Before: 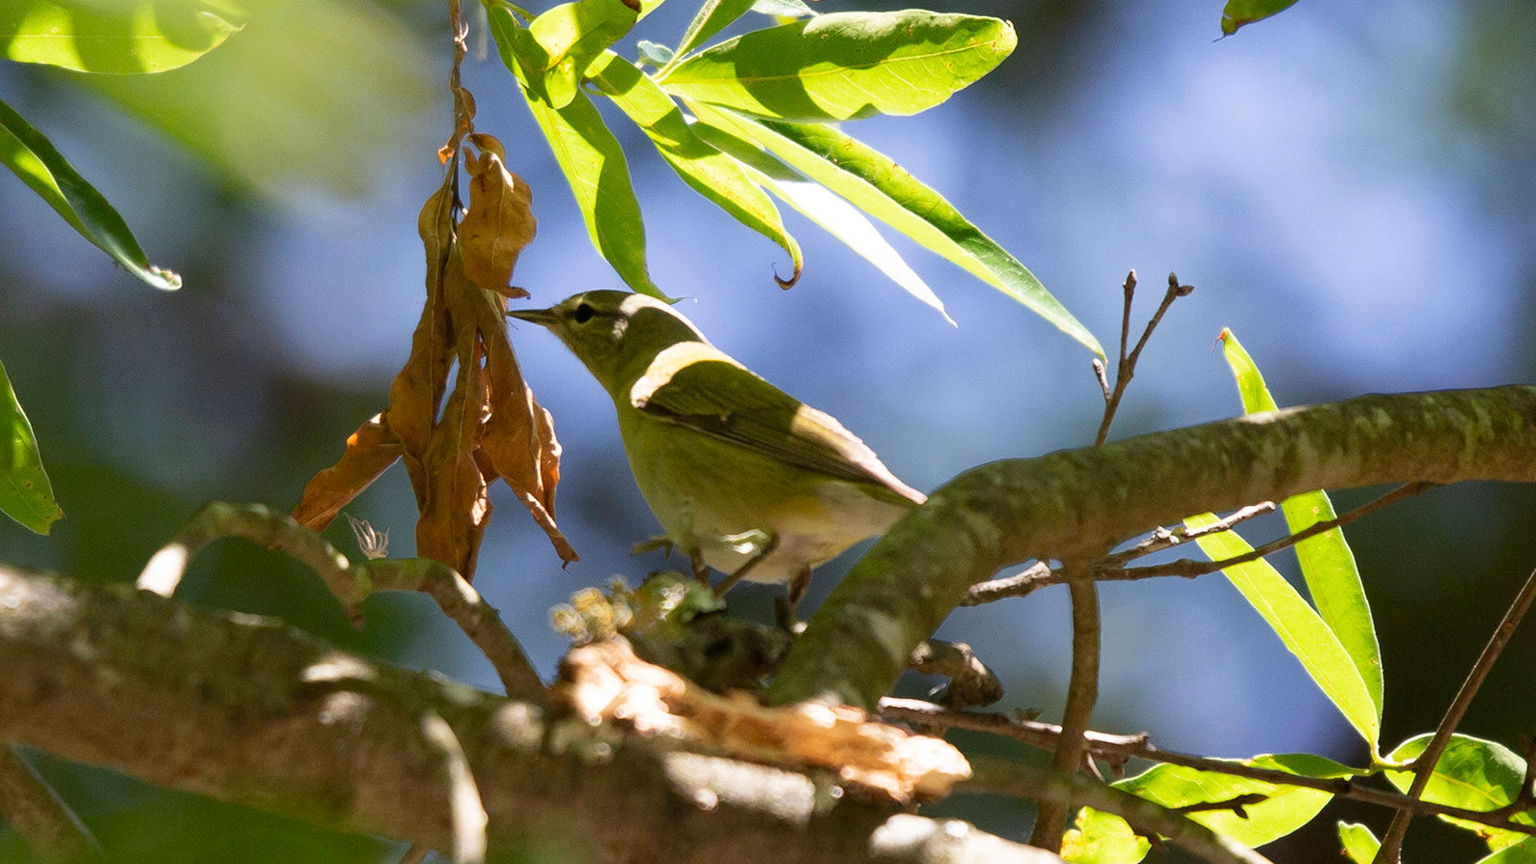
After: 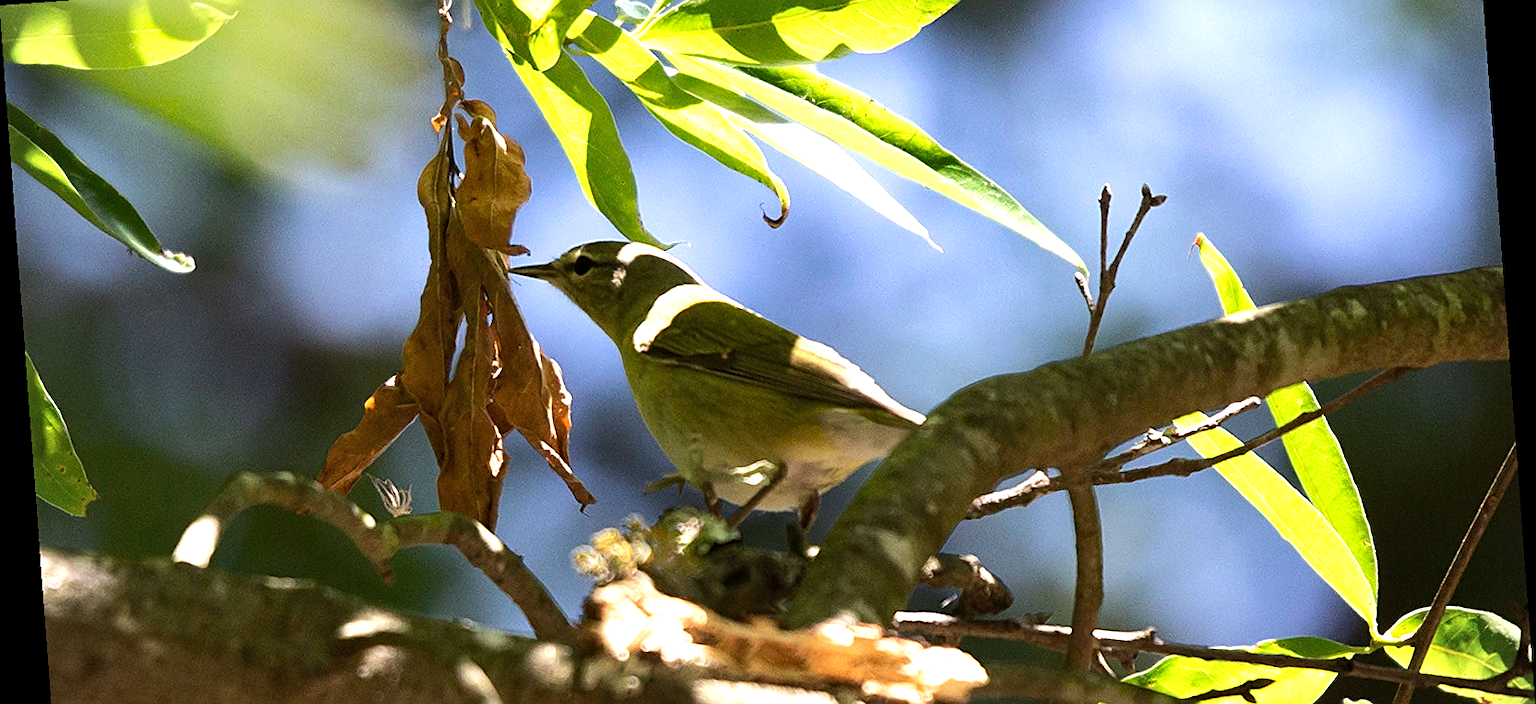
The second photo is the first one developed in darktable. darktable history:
rotate and perspective: rotation -4.25°, automatic cropping off
vignetting: fall-off start 91.19%
crop: top 11.038%, bottom 13.962%
tone equalizer: -8 EV -0.75 EV, -7 EV -0.7 EV, -6 EV -0.6 EV, -5 EV -0.4 EV, -3 EV 0.4 EV, -2 EV 0.6 EV, -1 EV 0.7 EV, +0 EV 0.75 EV, edges refinement/feathering 500, mask exposure compensation -1.57 EV, preserve details no
shadows and highlights: shadows 25, highlights -25
sharpen: on, module defaults
white balance: red 1, blue 1
